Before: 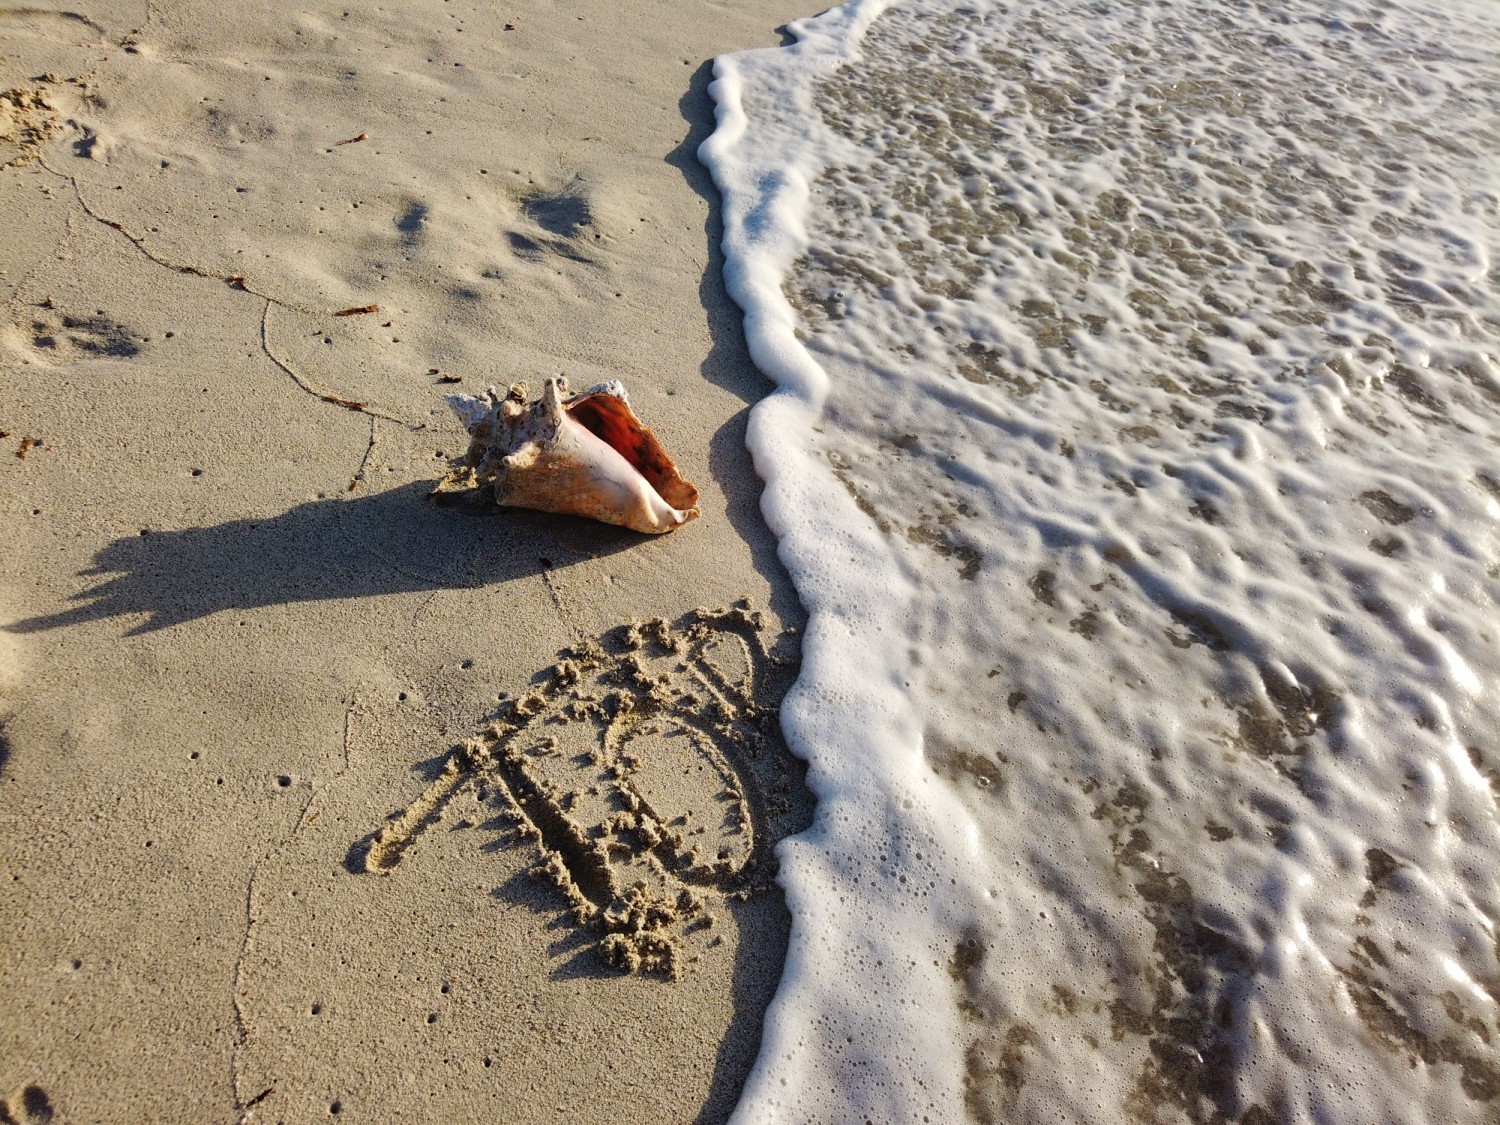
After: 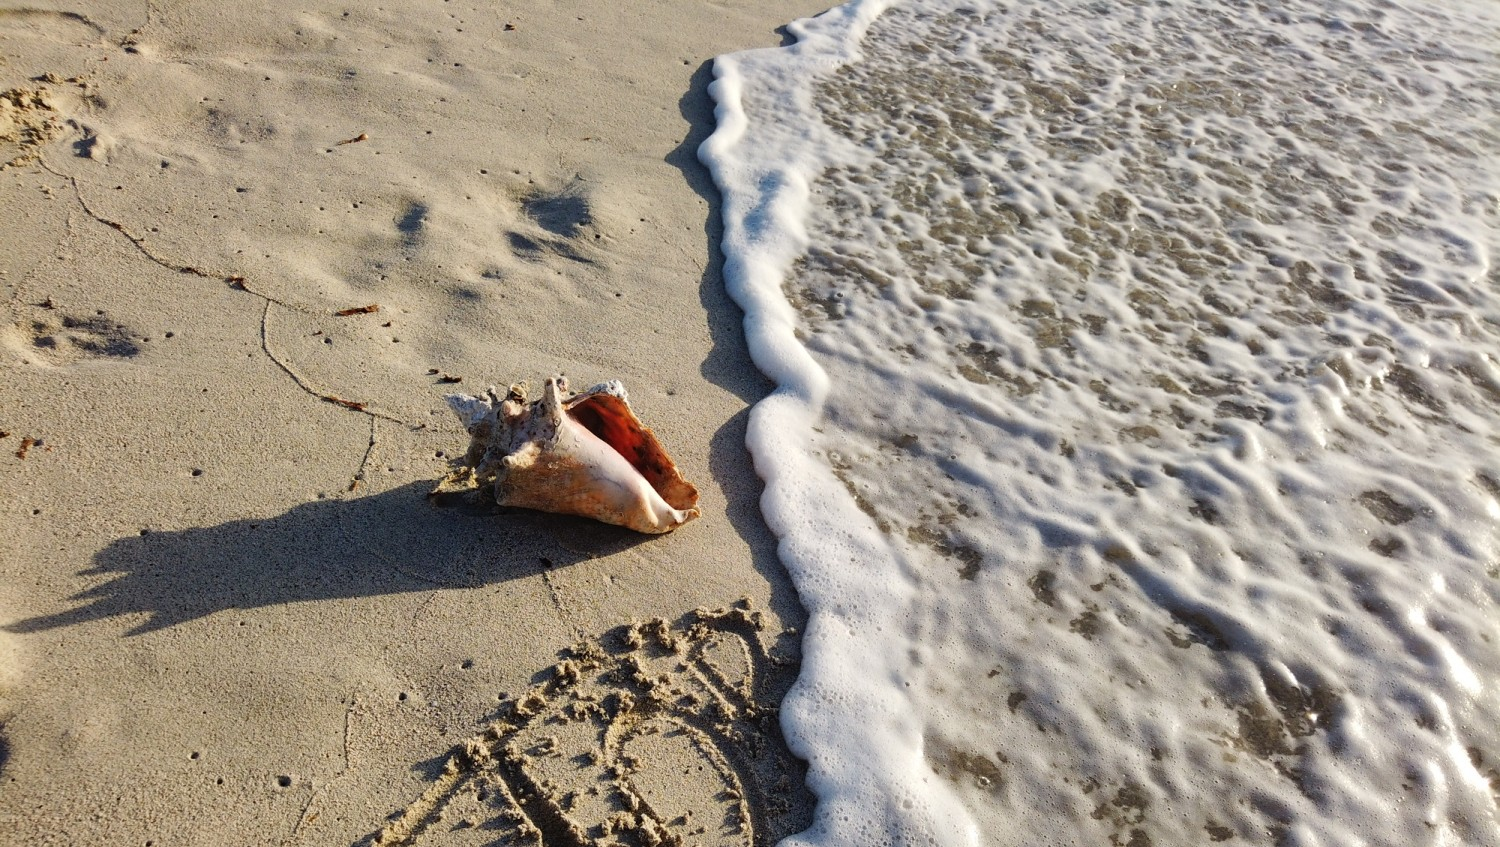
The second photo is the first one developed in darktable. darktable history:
crop: bottom 24.635%
